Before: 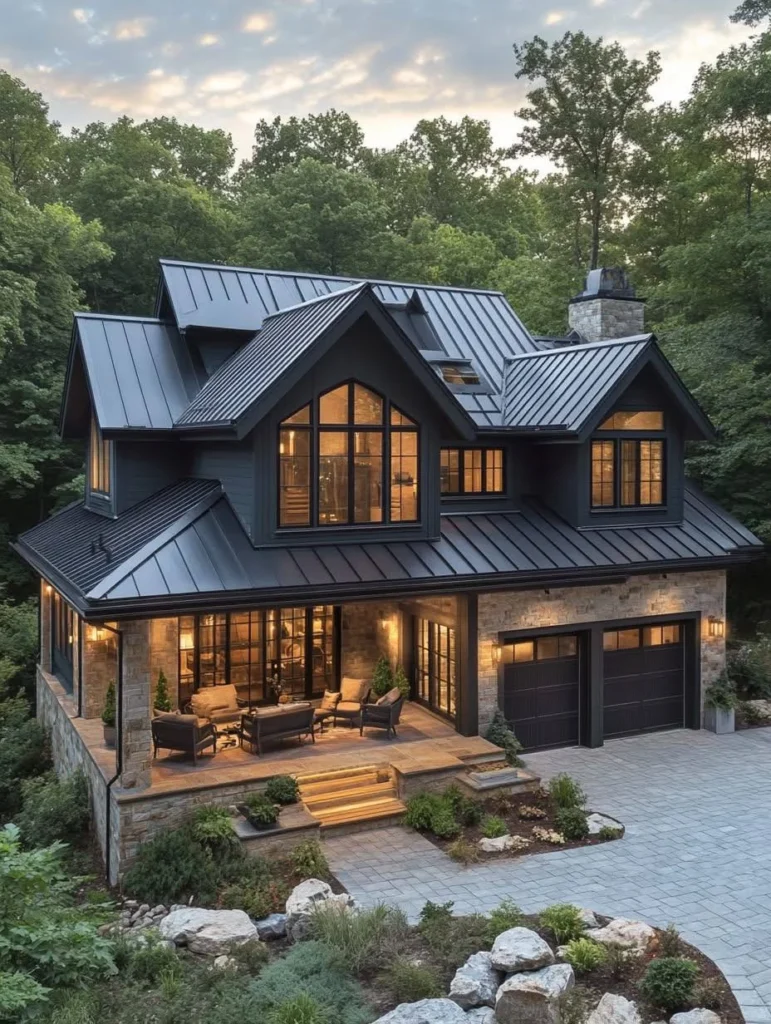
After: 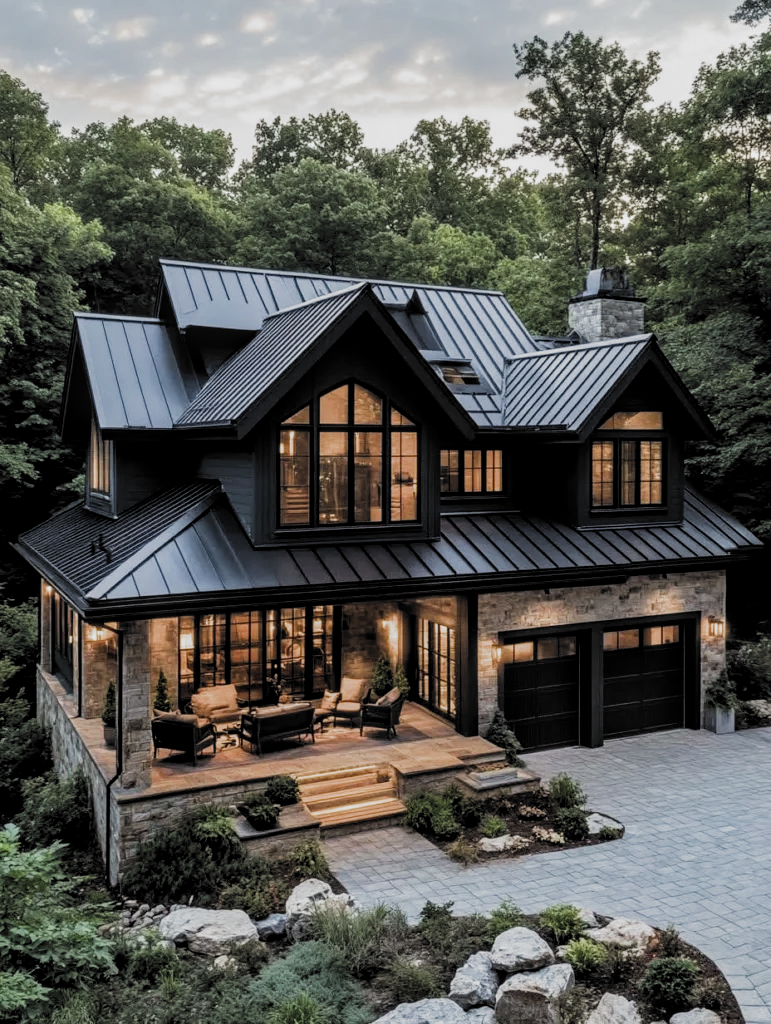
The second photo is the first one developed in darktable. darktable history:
tone curve: curves: ch0 [(0, 0) (0.003, 0.003) (0.011, 0.011) (0.025, 0.025) (0.044, 0.044) (0.069, 0.069) (0.1, 0.099) (0.136, 0.135) (0.177, 0.176) (0.224, 0.223) (0.277, 0.275) (0.335, 0.333) (0.399, 0.396) (0.468, 0.465) (0.543, 0.541) (0.623, 0.622) (0.709, 0.708) (0.801, 0.8) (0.898, 0.897) (1, 1)], color space Lab, independent channels
filmic rgb: black relative exposure -5.01 EV, white relative exposure 3.95 EV, threshold 5.97 EV, hardness 2.89, contrast 1.297, highlights saturation mix -30.74%, add noise in highlights 0, color science v3 (2019), use custom middle-gray values true, contrast in highlights soft, enable highlight reconstruction true
local contrast: on, module defaults
